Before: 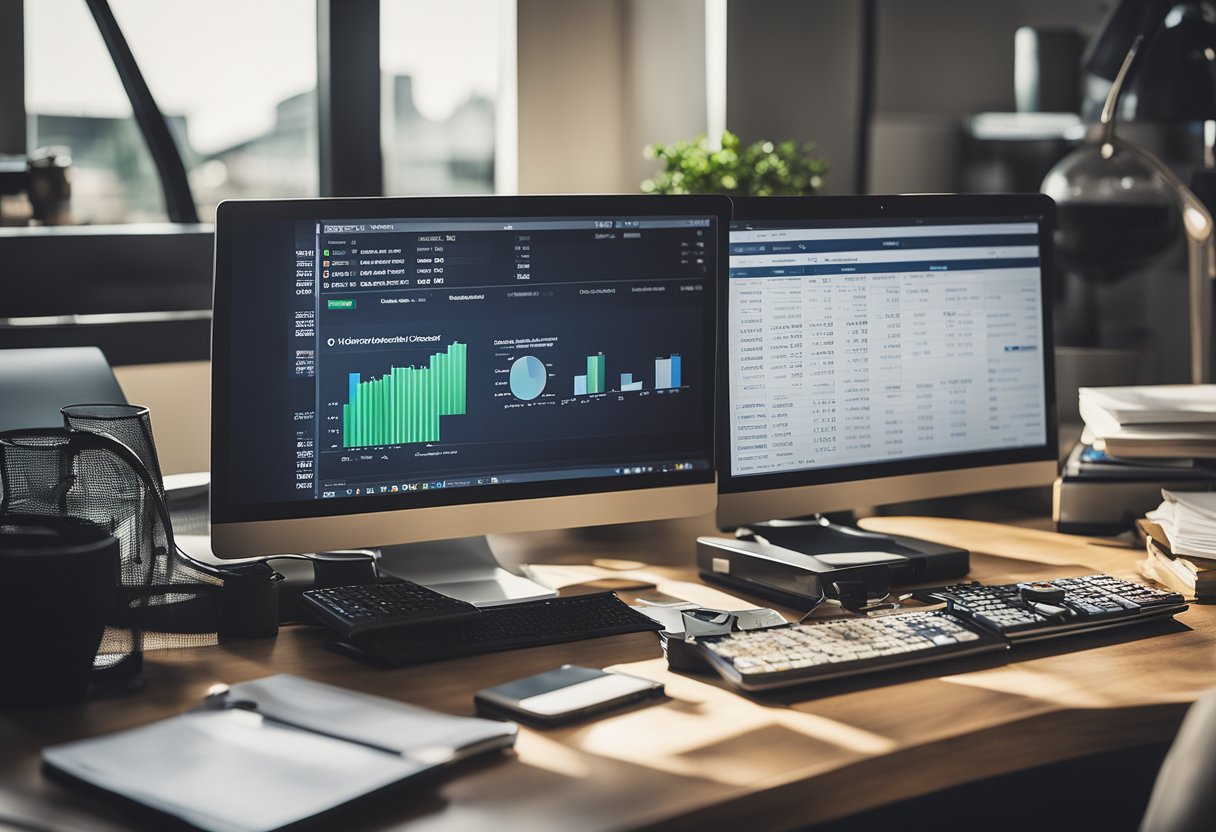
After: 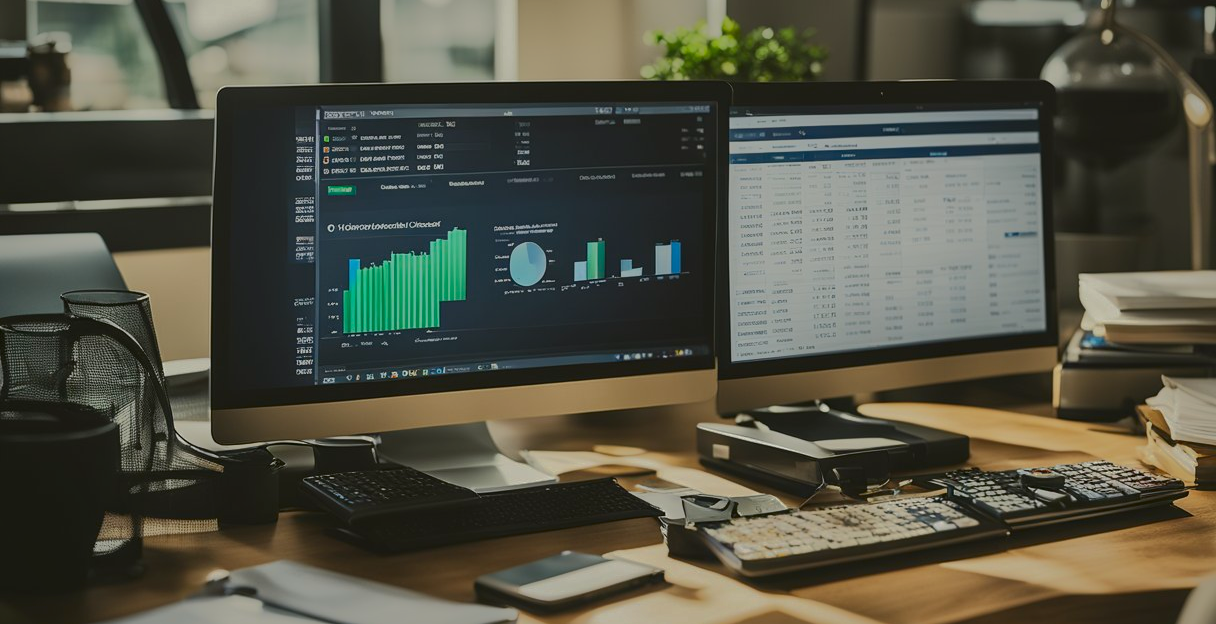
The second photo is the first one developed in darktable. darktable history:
crop: top 13.819%, bottom 11.169%
shadows and highlights: shadows 38.43, highlights -74.54
contrast brightness saturation: brightness -0.2, saturation 0.08
color balance: mode lift, gamma, gain (sRGB), lift [1.04, 1, 1, 0.97], gamma [1.01, 1, 1, 0.97], gain [0.96, 1, 1, 0.97]
